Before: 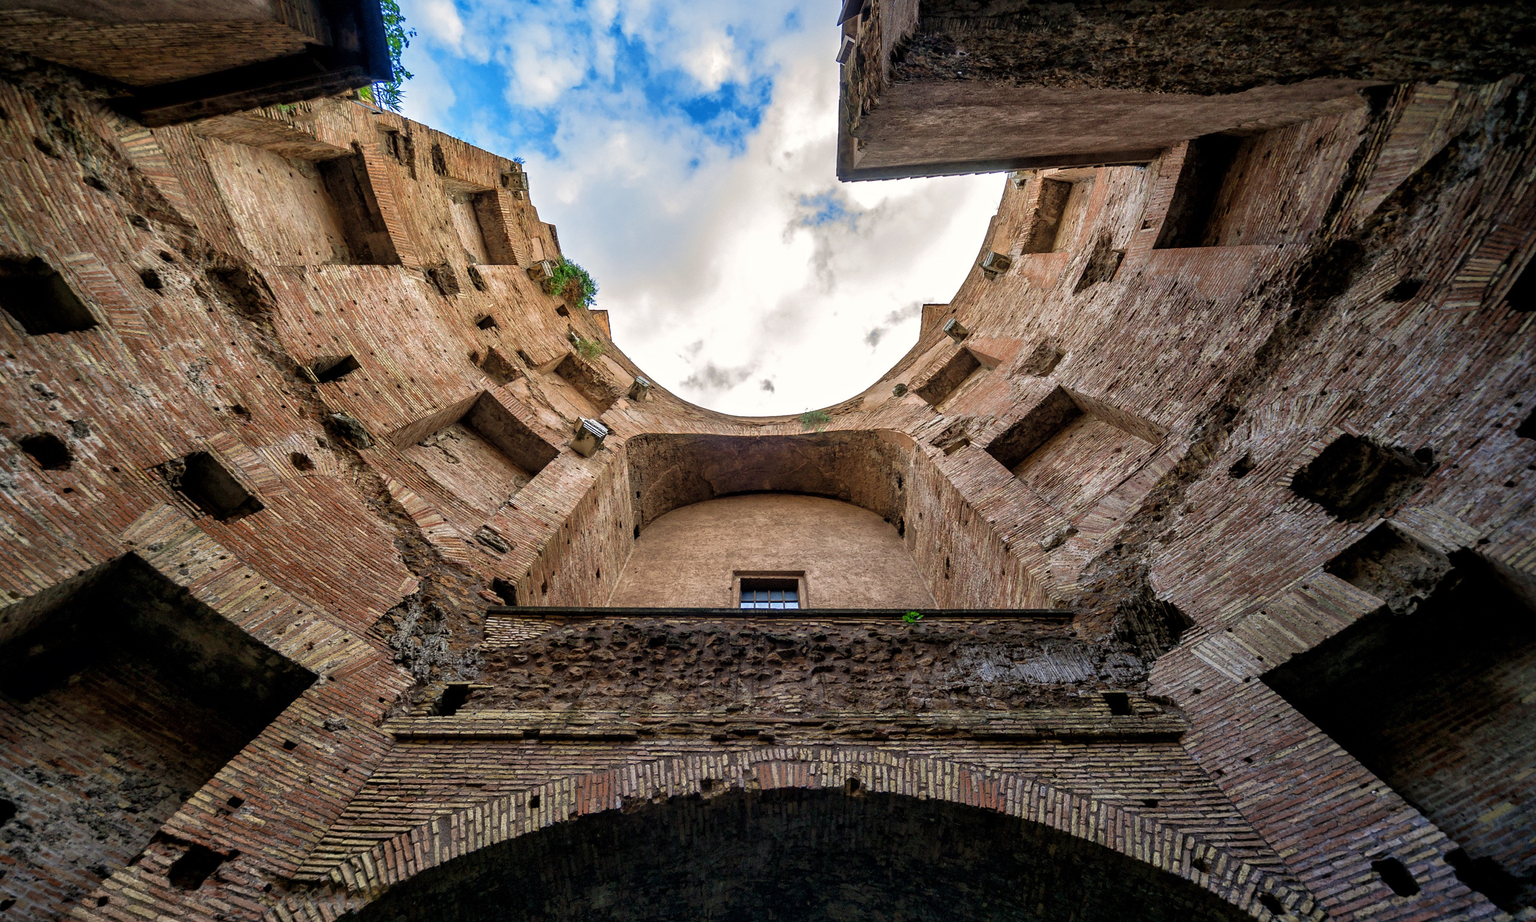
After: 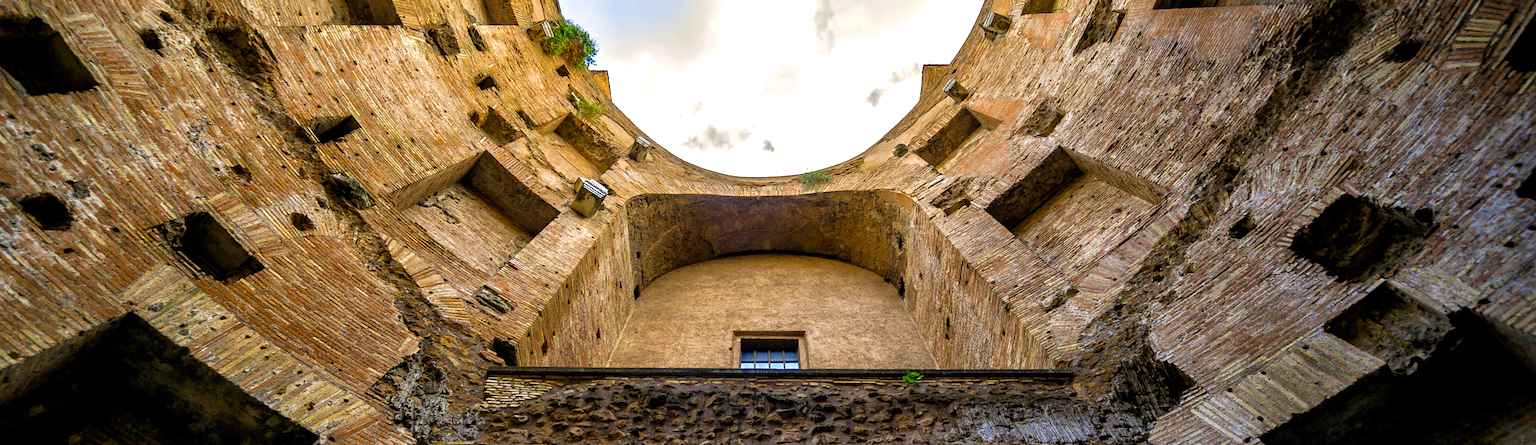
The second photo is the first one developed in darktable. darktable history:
crop and rotate: top 26.056%, bottom 25.543%
color balance rgb: perceptual saturation grading › global saturation 20%, global vibrance 20%
color contrast: green-magenta contrast 0.85, blue-yellow contrast 1.25, unbound 0
exposure: exposure 0.367 EV, compensate highlight preservation false
